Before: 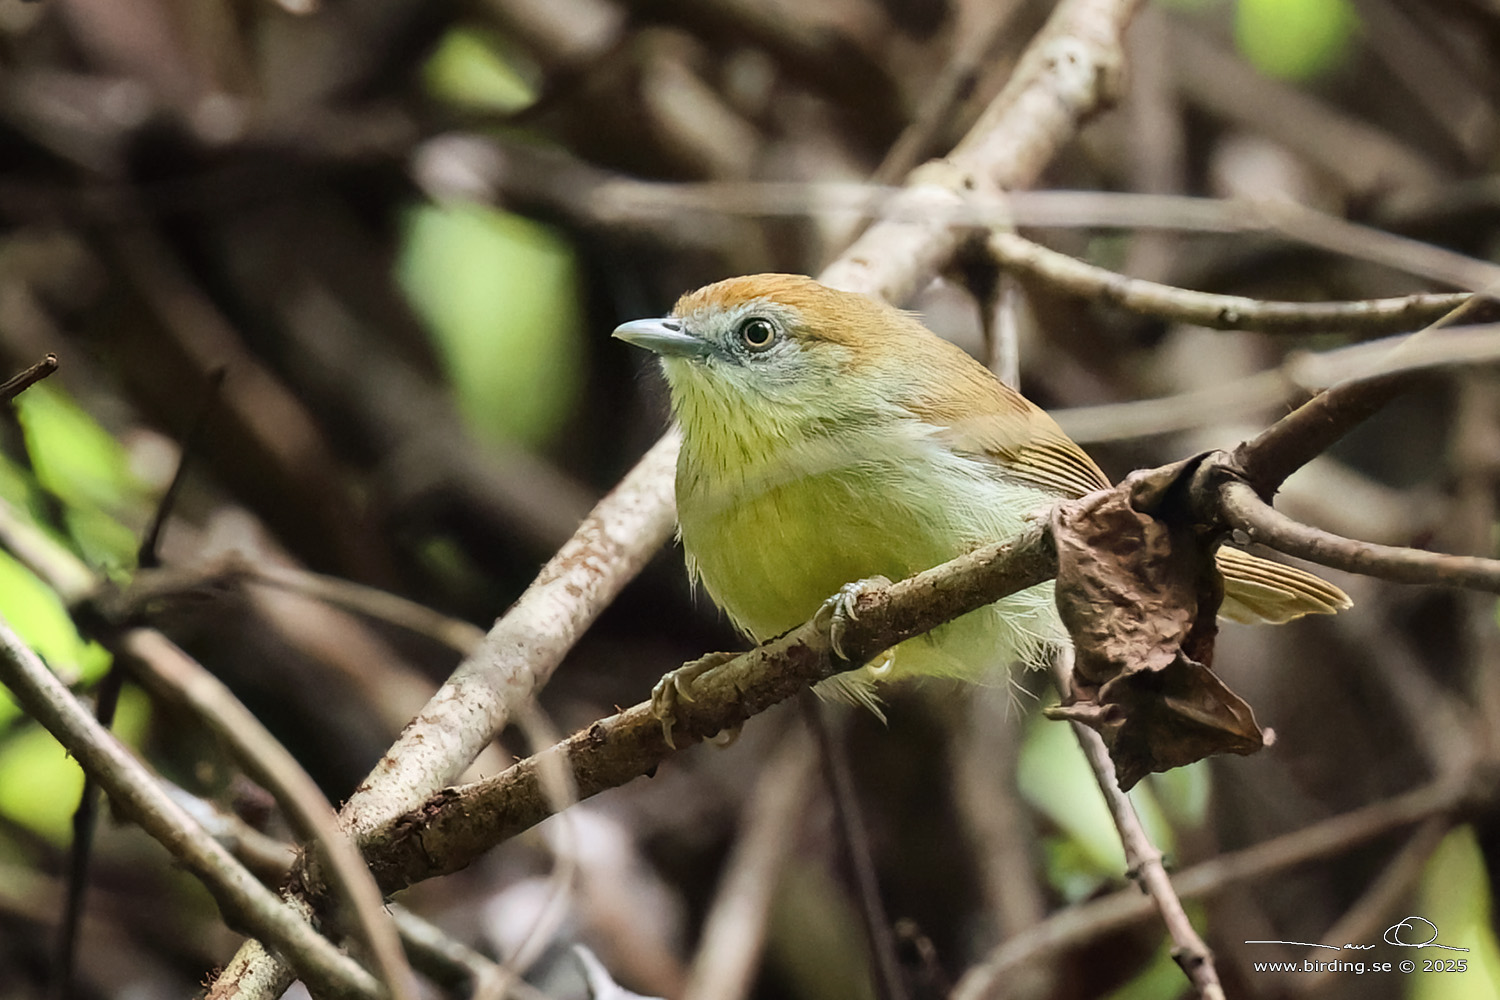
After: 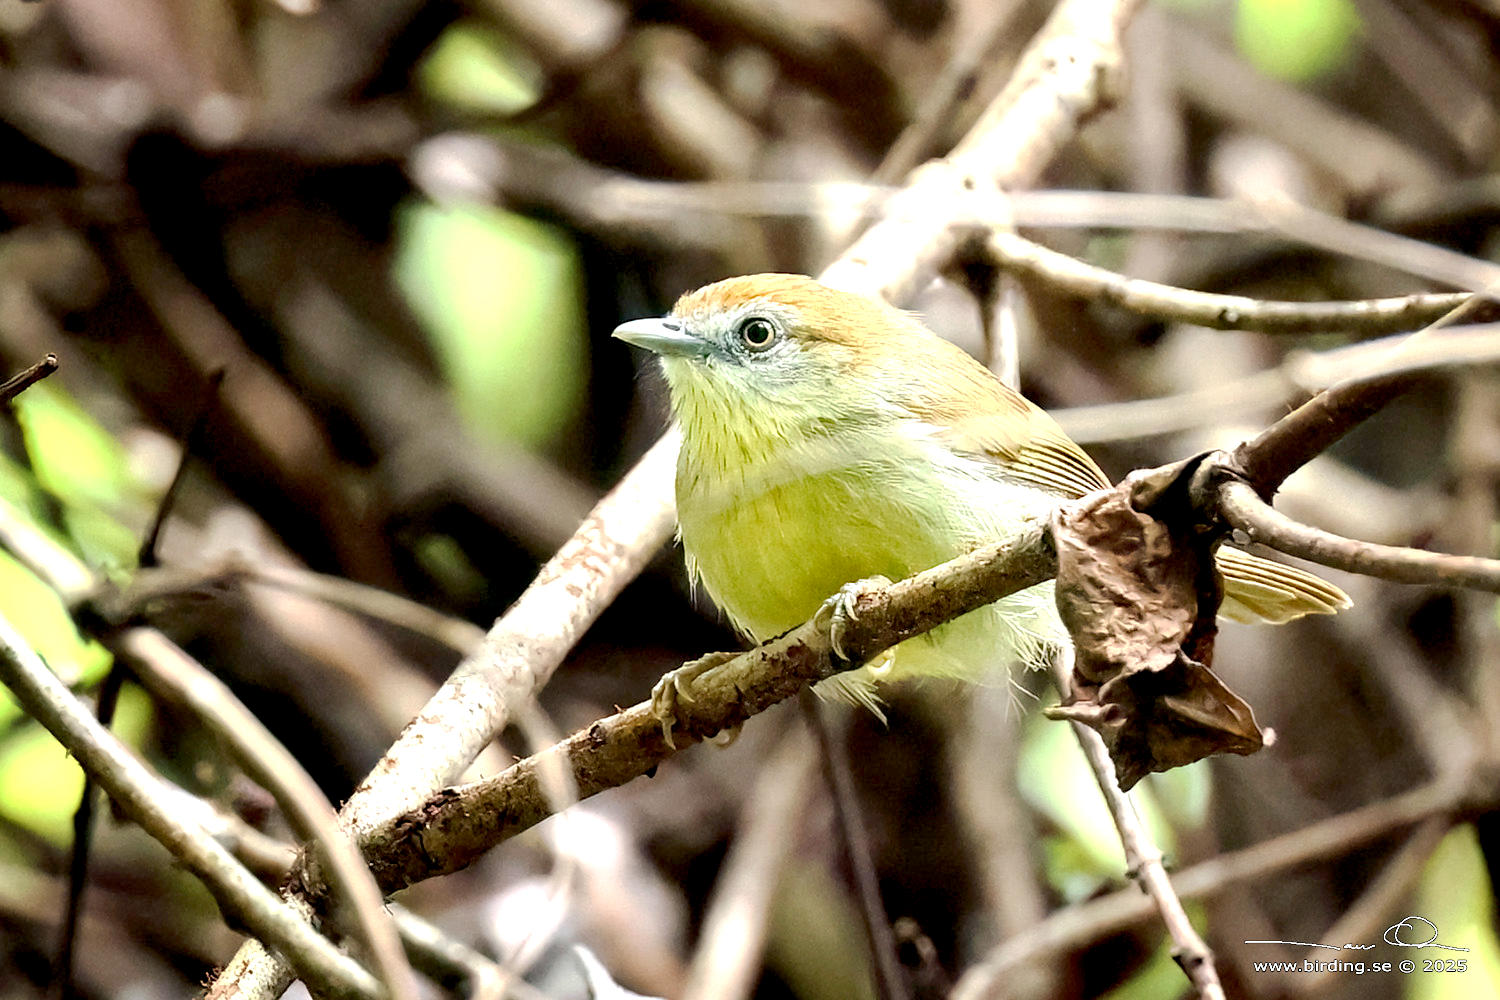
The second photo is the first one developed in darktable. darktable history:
base curve: curves: ch0 [(0, 0) (0.262, 0.32) (0.722, 0.705) (1, 1)], preserve colors none
exposure: black level correction 0.008, exposure 0.979 EV, compensate highlight preservation false
